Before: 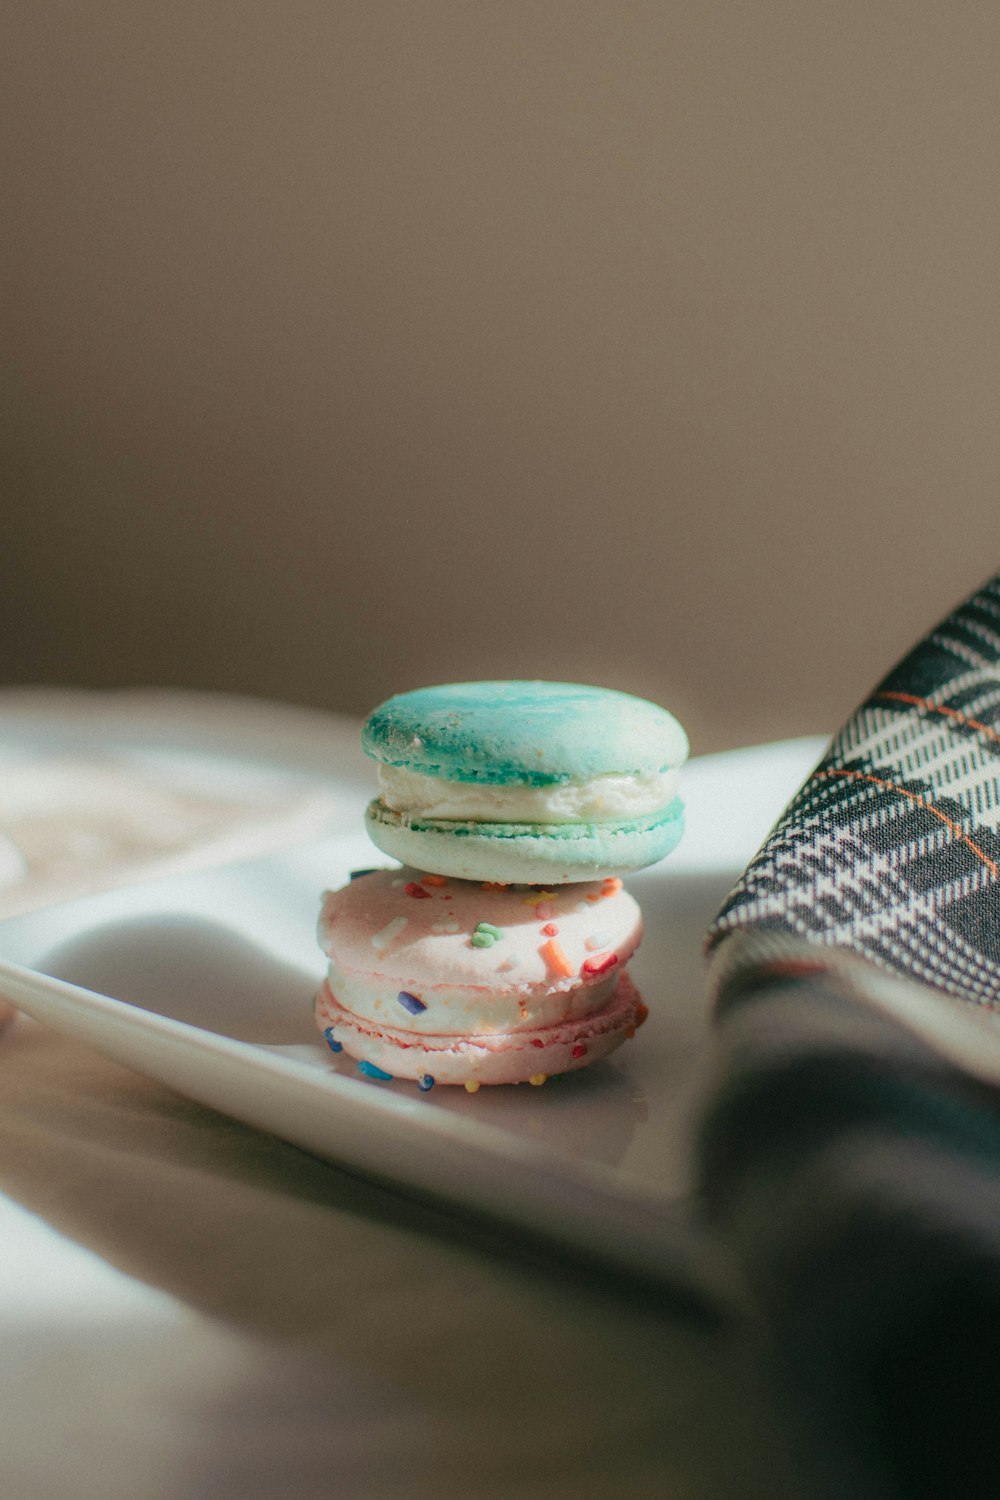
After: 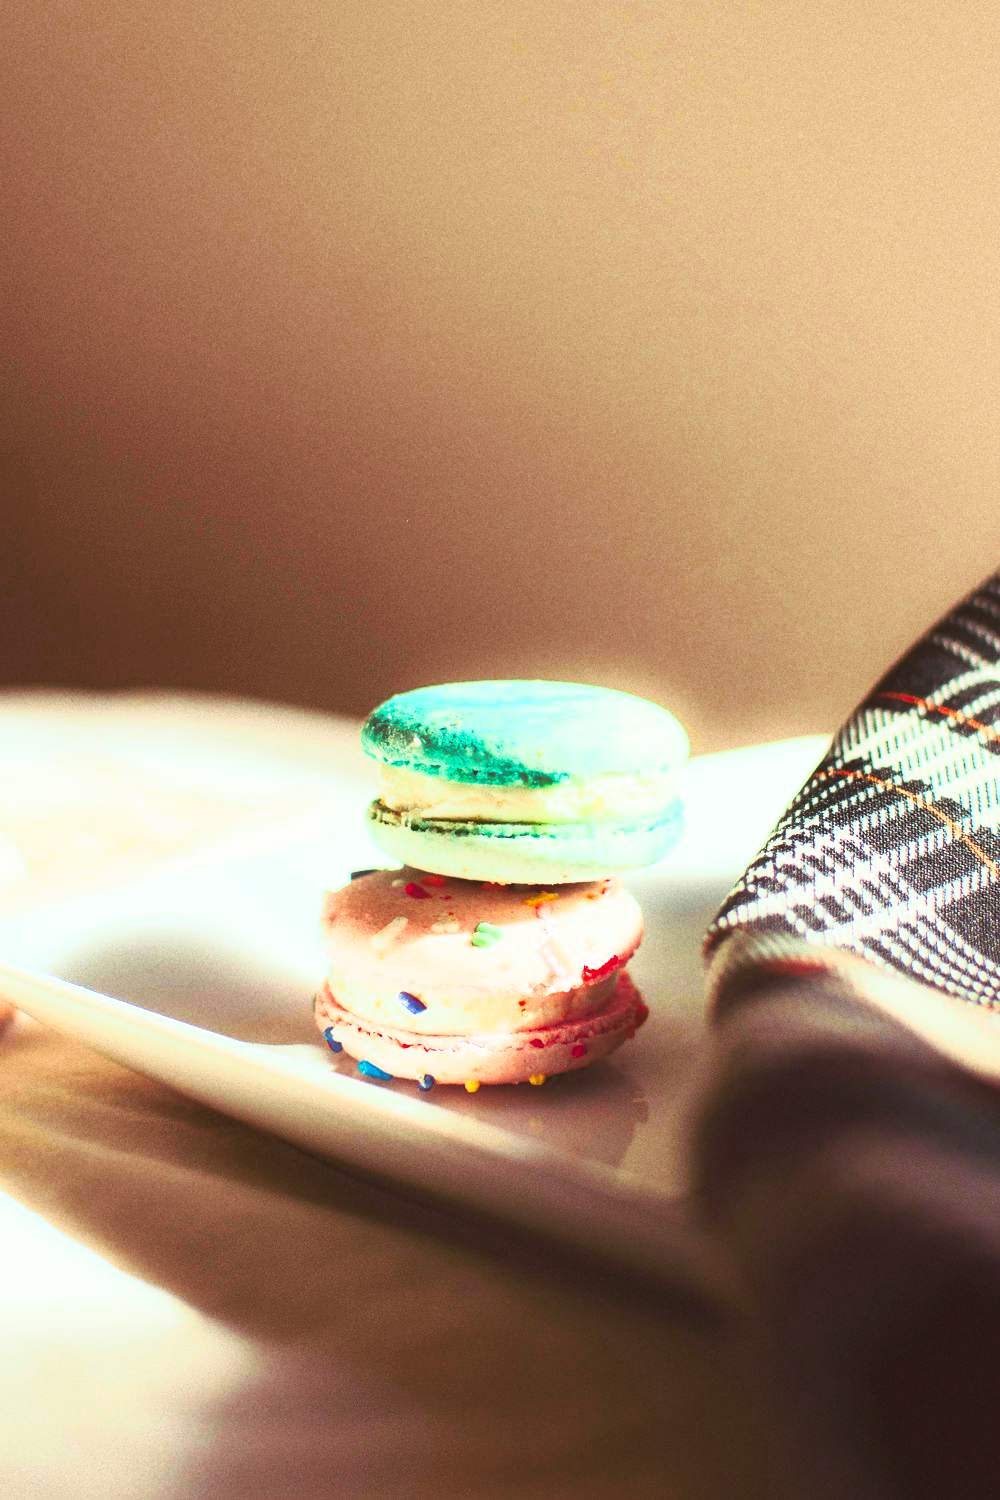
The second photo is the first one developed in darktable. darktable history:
contrast brightness saturation: contrast 1, brightness 1, saturation 1
color balance rgb: perceptual saturation grading › global saturation 20%, perceptual saturation grading › highlights -25%, perceptual saturation grading › shadows 25%
split-toning: shadows › hue 360°
